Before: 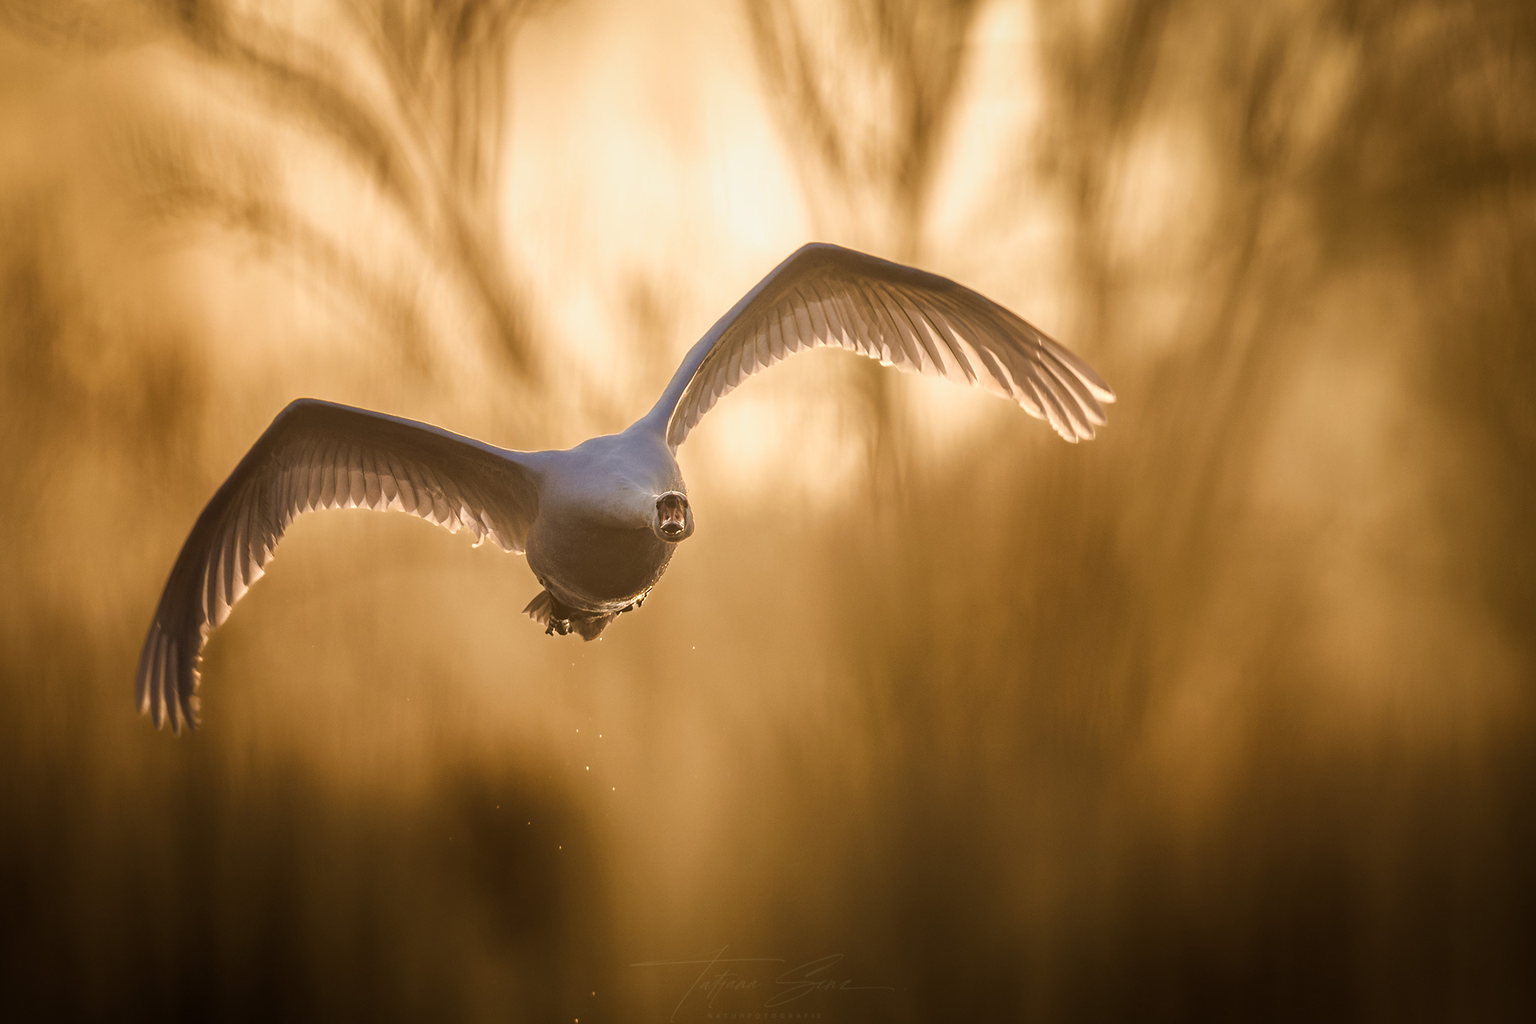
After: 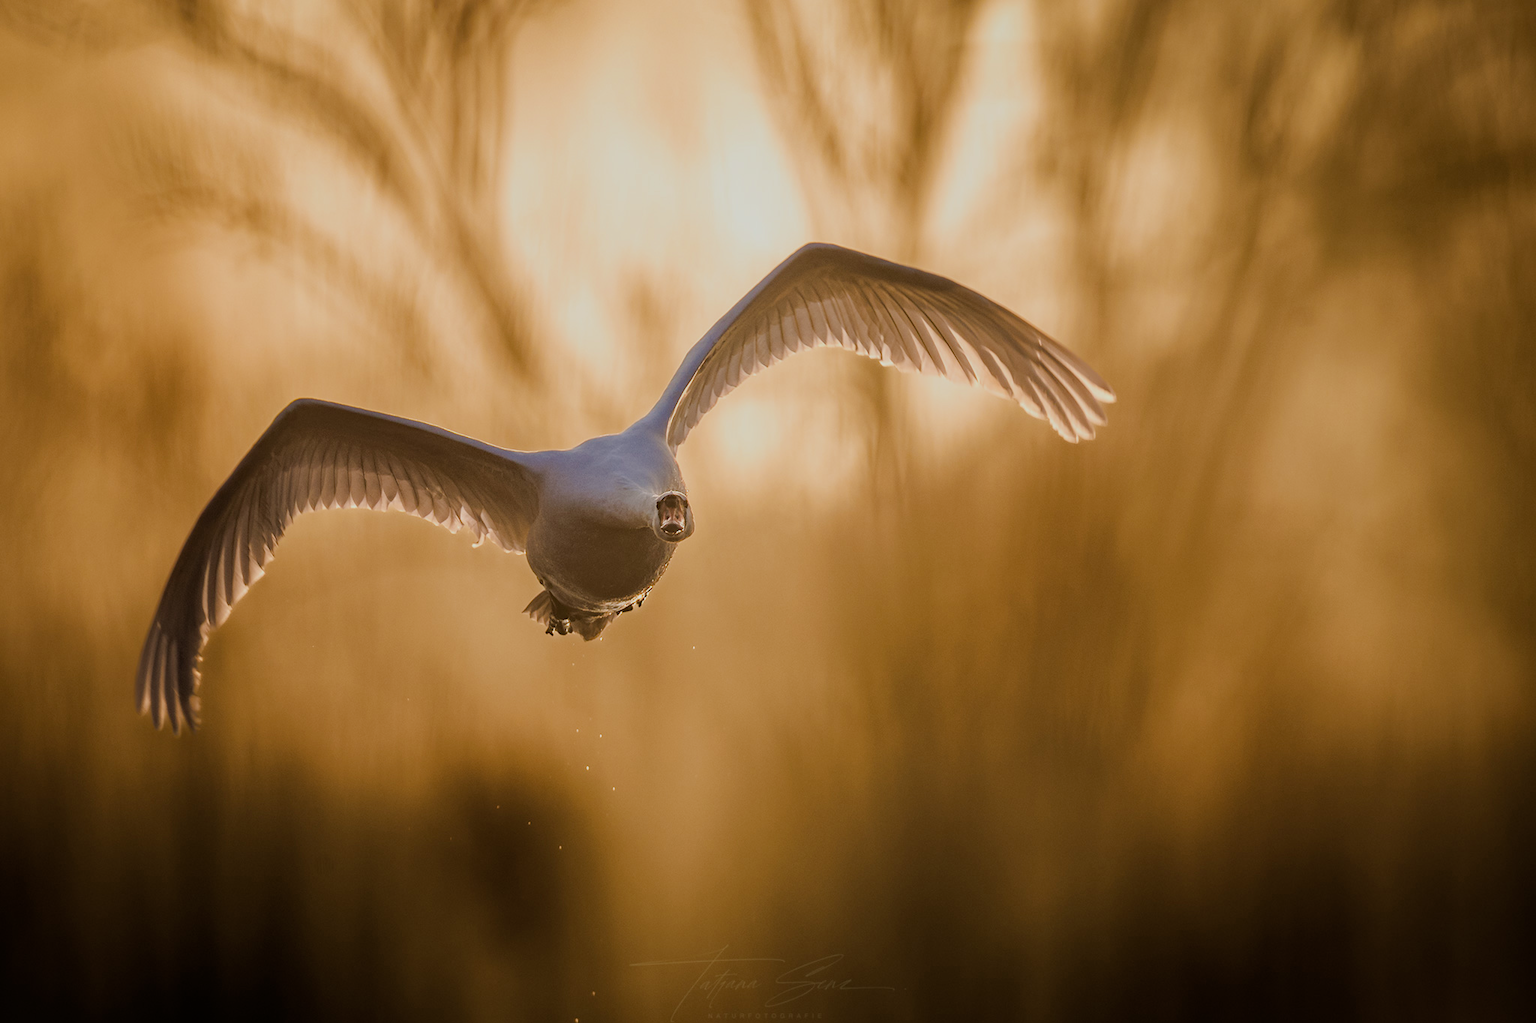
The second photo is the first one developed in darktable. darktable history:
haze removal: compatibility mode true, adaptive false
filmic rgb: black relative exposure -7.97 EV, white relative exposure 4.01 EV, threshold 2.95 EV, hardness 4.18, contrast 0.923, enable highlight reconstruction true
